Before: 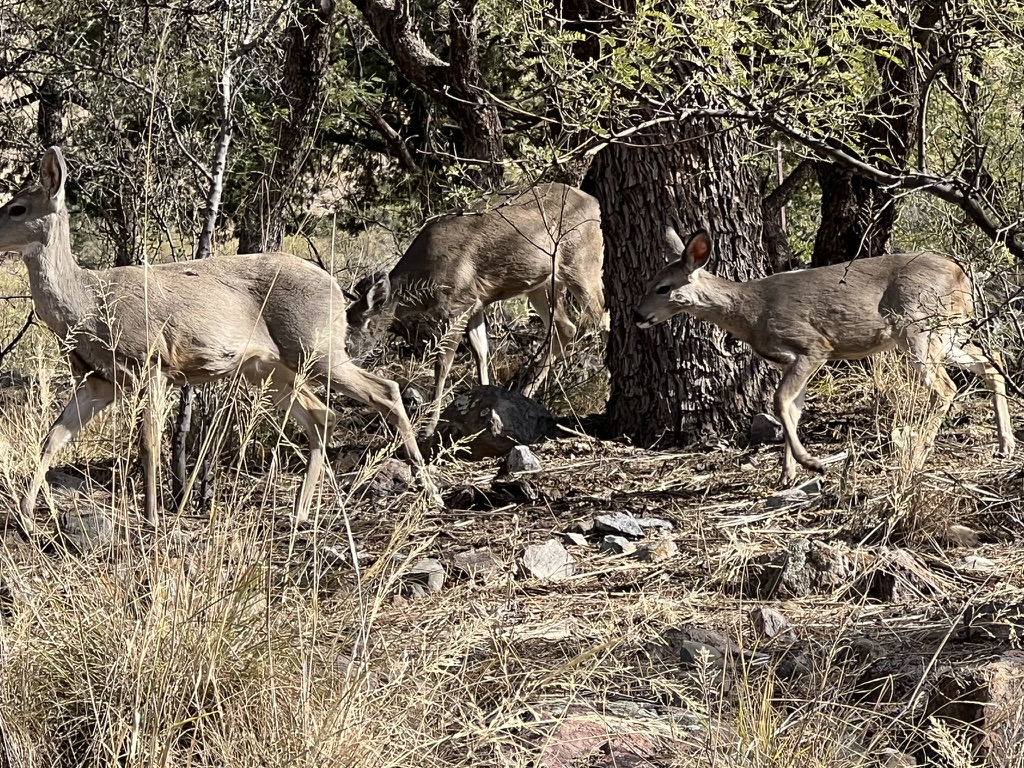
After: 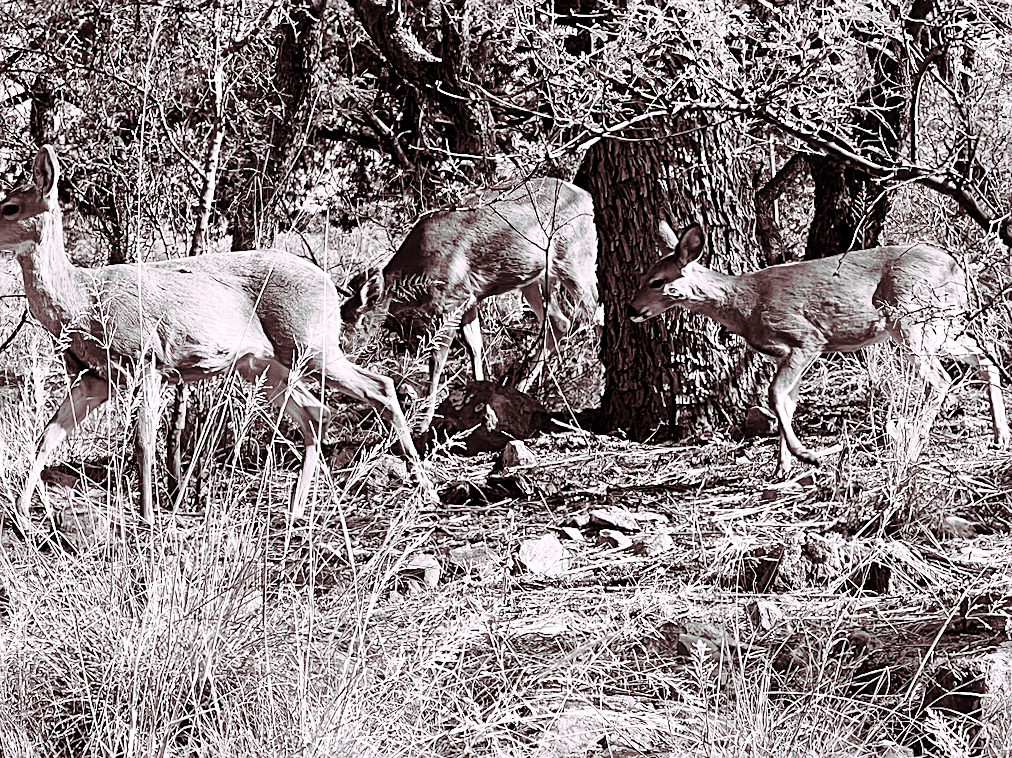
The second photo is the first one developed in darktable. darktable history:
exposure: compensate highlight preservation false
color calibration: illuminant as shot in camera, x 0.358, y 0.373, temperature 4628.91 K
monochrome: a 32, b 64, size 2.3, highlights 1
base curve: curves: ch0 [(0, 0) (0.028, 0.03) (0.121, 0.232) (0.46, 0.748) (0.859, 0.968) (1, 1)], preserve colors none
sharpen: on, module defaults
rotate and perspective: rotation -0.45°, automatic cropping original format, crop left 0.008, crop right 0.992, crop top 0.012, crop bottom 0.988
split-toning: highlights › hue 298.8°, highlights › saturation 0.73, compress 41.76%
